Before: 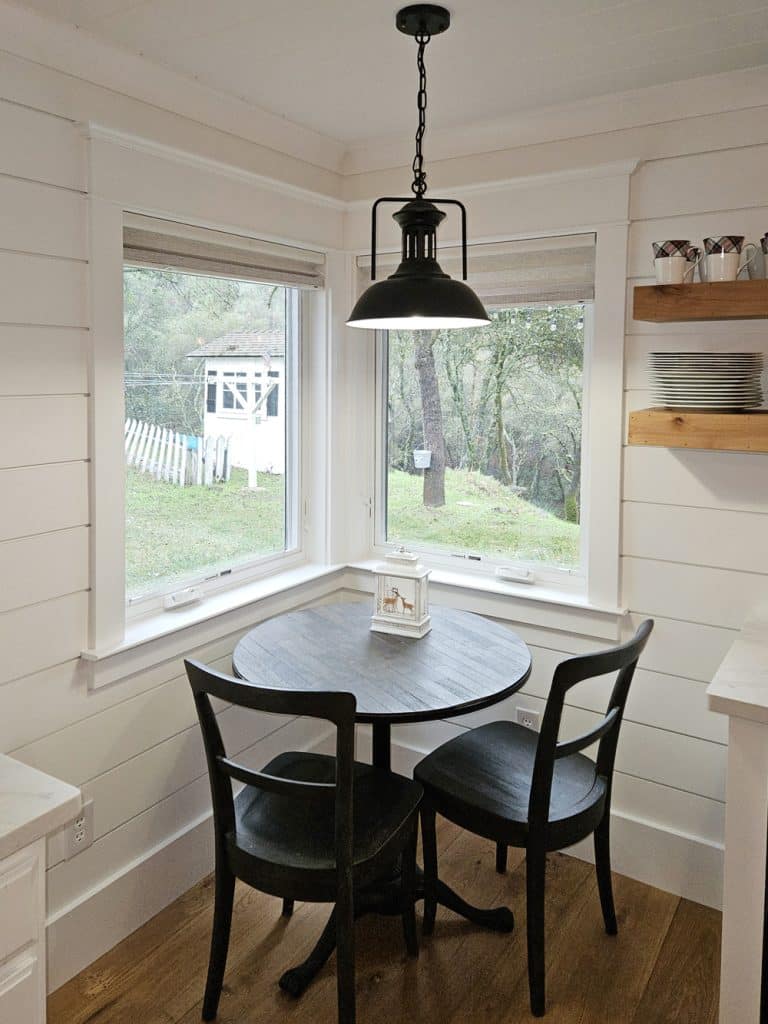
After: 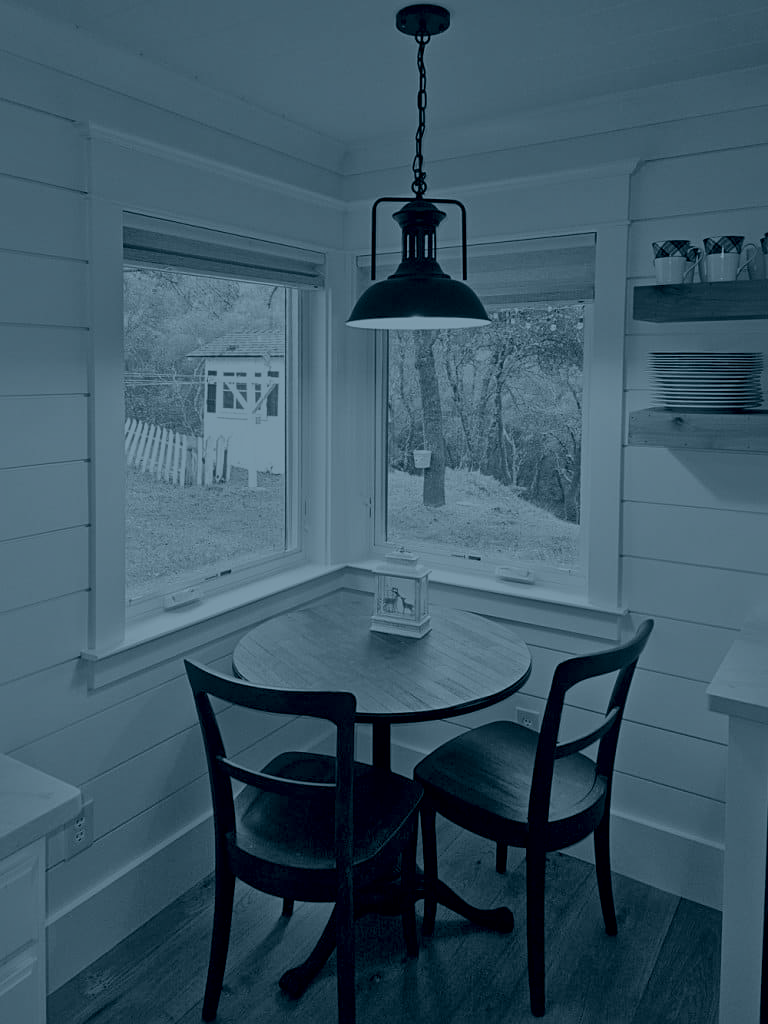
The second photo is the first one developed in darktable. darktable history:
contrast brightness saturation: brightness 0.18, saturation -0.5
local contrast: mode bilateral grid, contrast 25, coarseness 60, detail 151%, midtone range 0.2
exposure: exposure 0.127 EV, compensate highlight preservation false
colorize: hue 194.4°, saturation 29%, source mix 61.75%, lightness 3.98%, version 1
sharpen: amount 0.2
